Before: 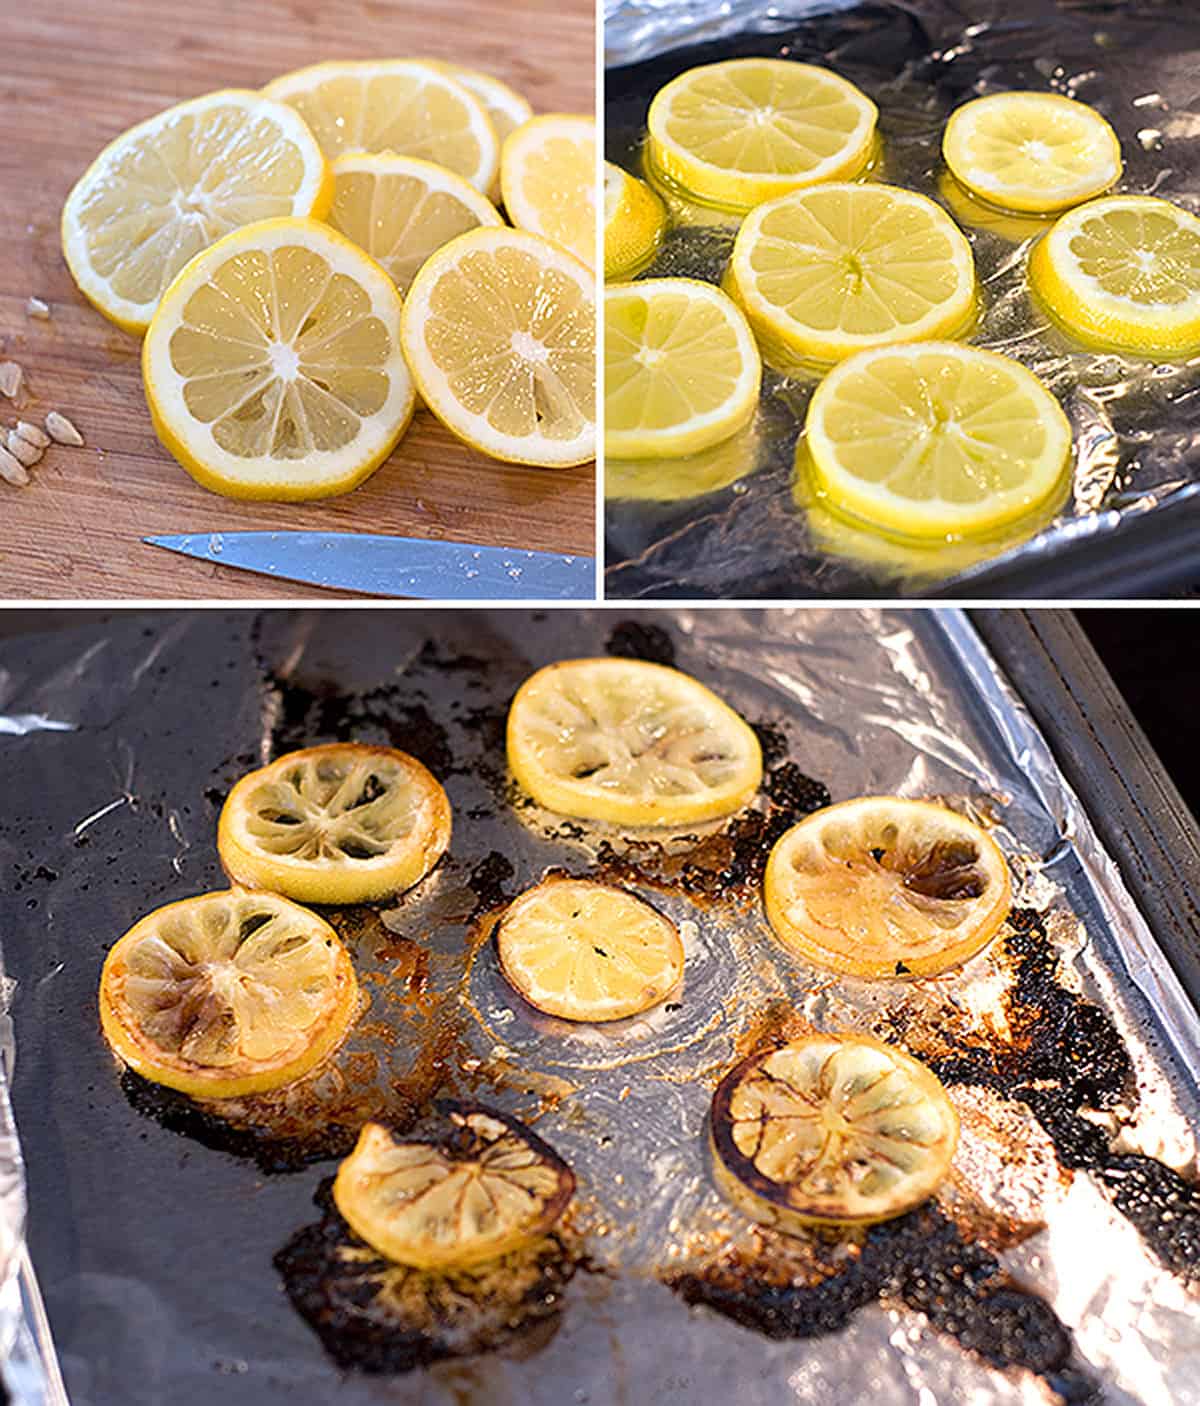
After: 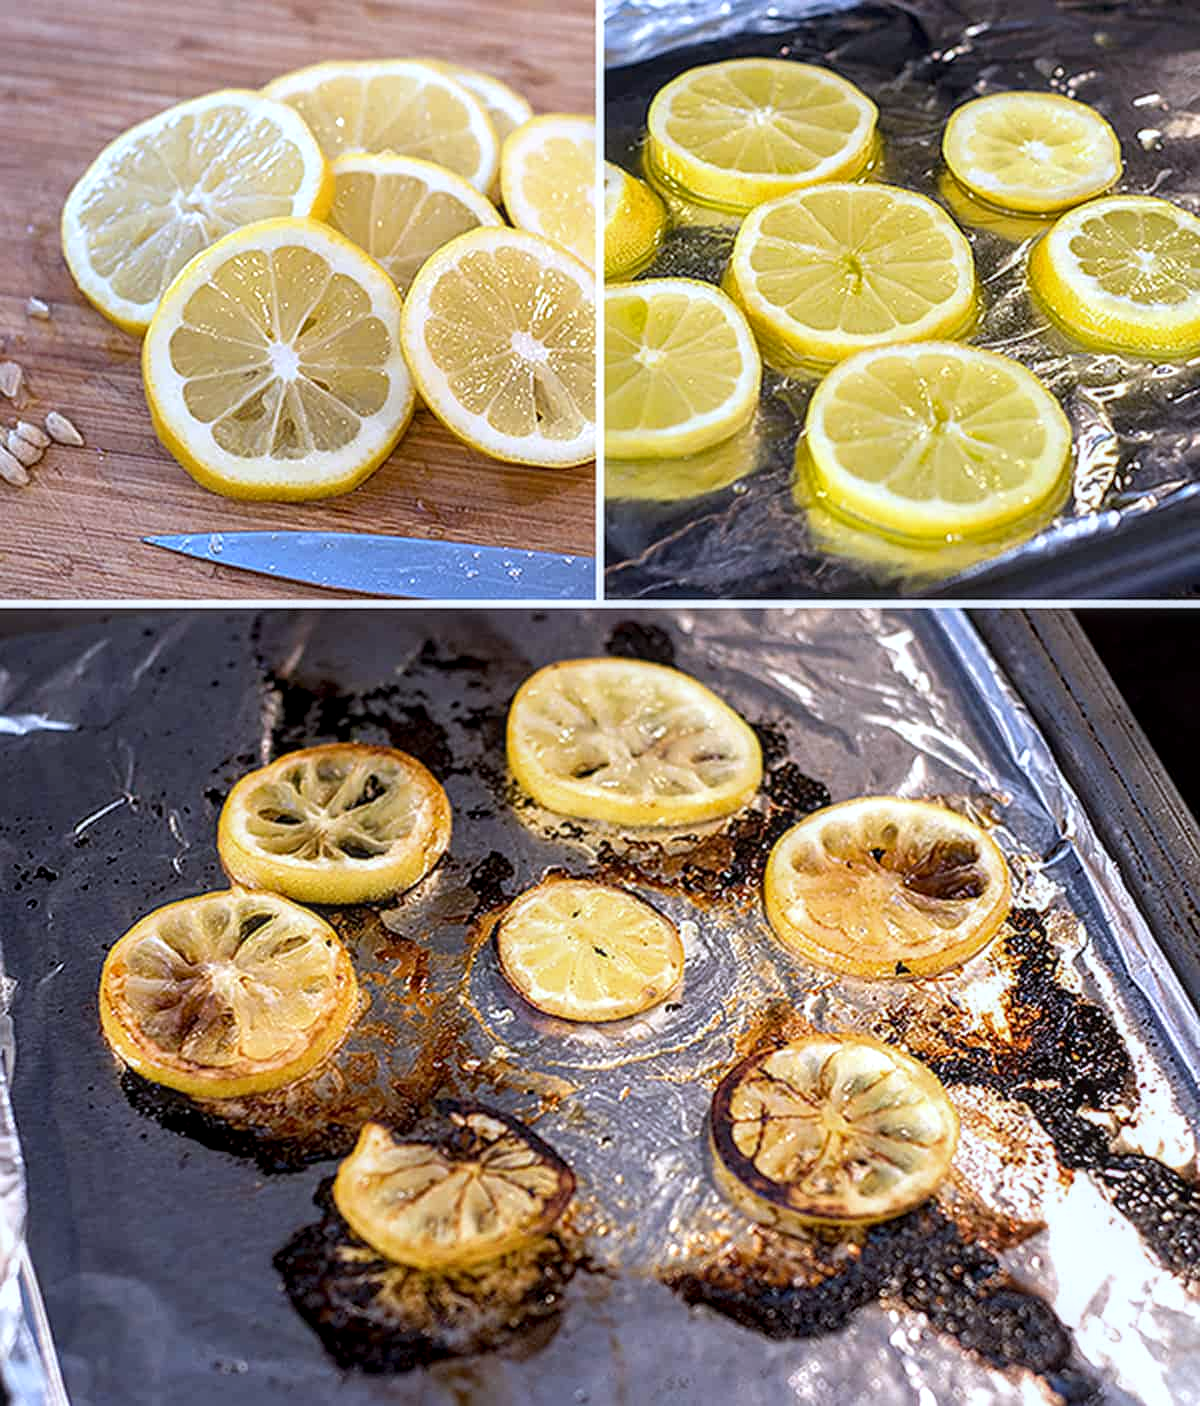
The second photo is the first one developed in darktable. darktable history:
local contrast: detail 130%
white balance: red 0.954, blue 1.079
